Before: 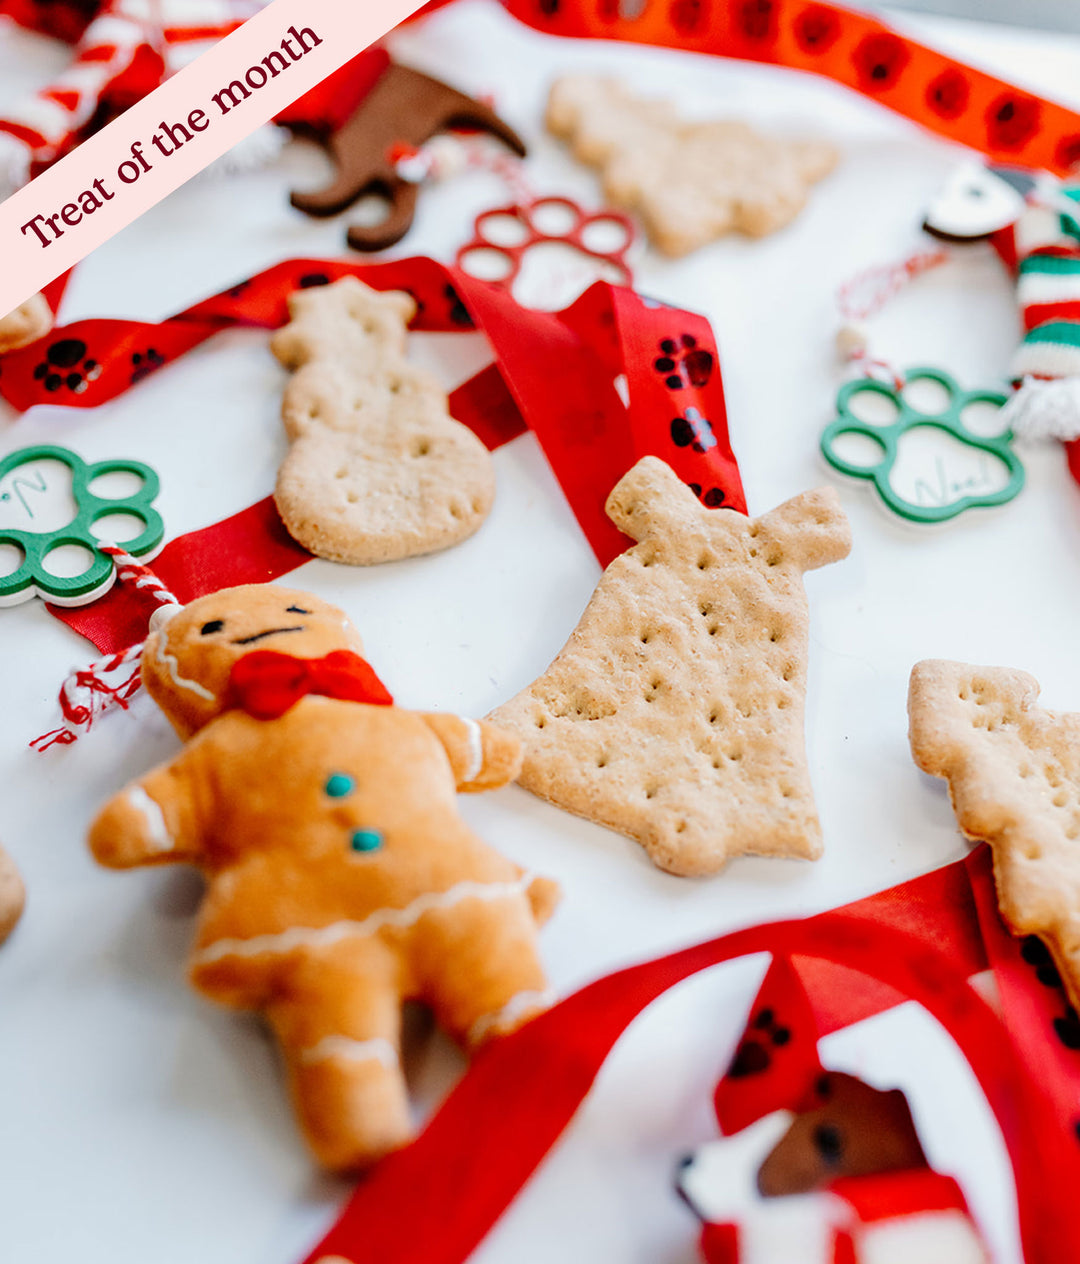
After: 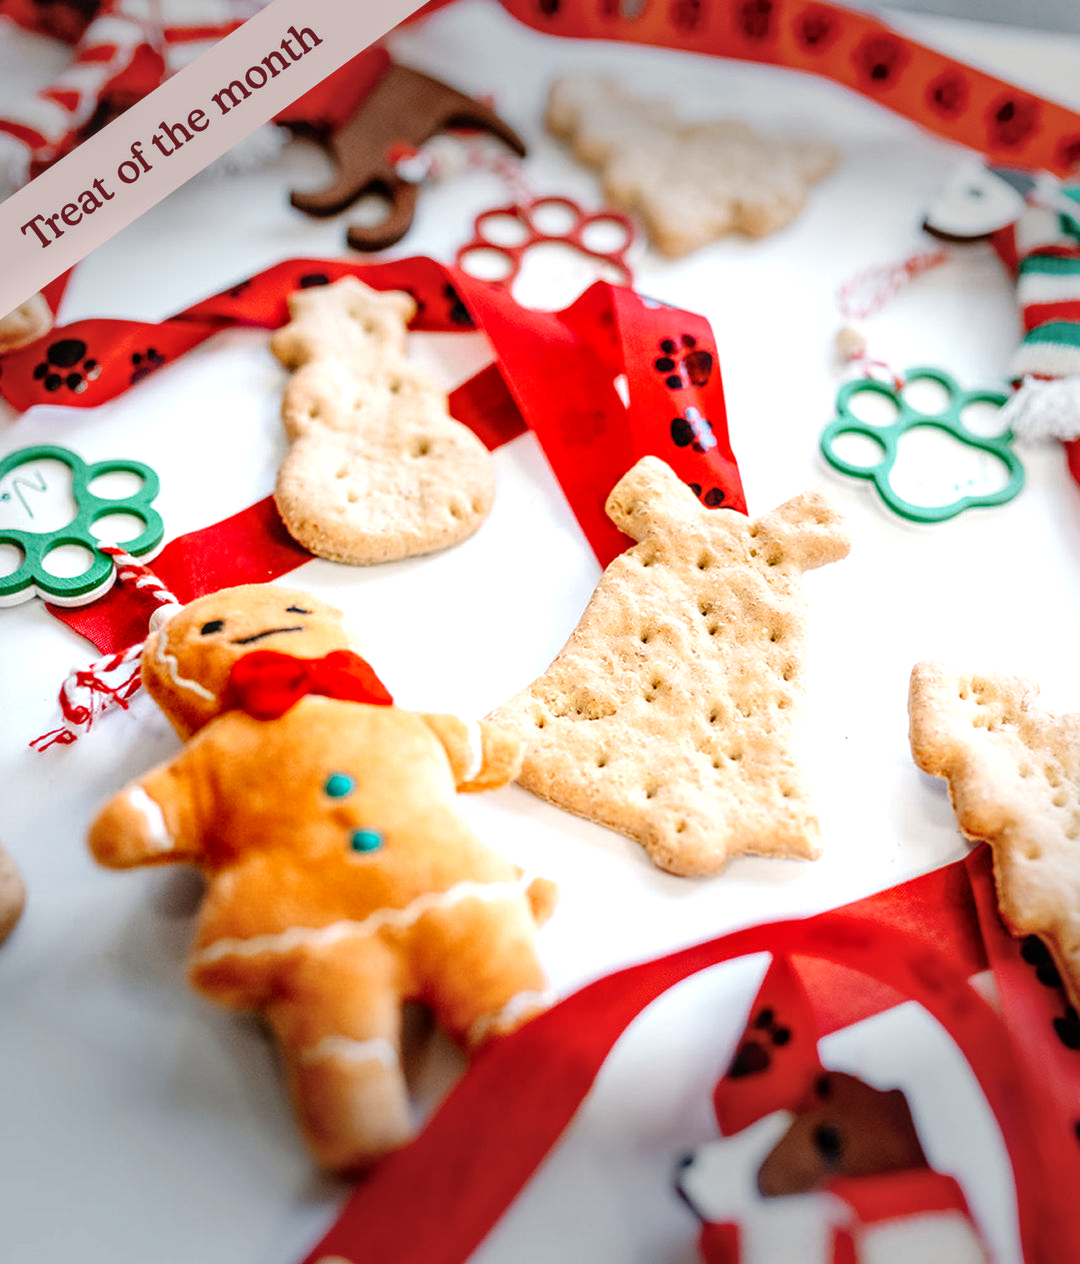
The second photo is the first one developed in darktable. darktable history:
local contrast: on, module defaults
vignetting: fall-off start 70.97%, brightness -0.584, saturation -0.118, width/height ratio 1.333
exposure: exposure 0.6 EV, compensate highlight preservation false
